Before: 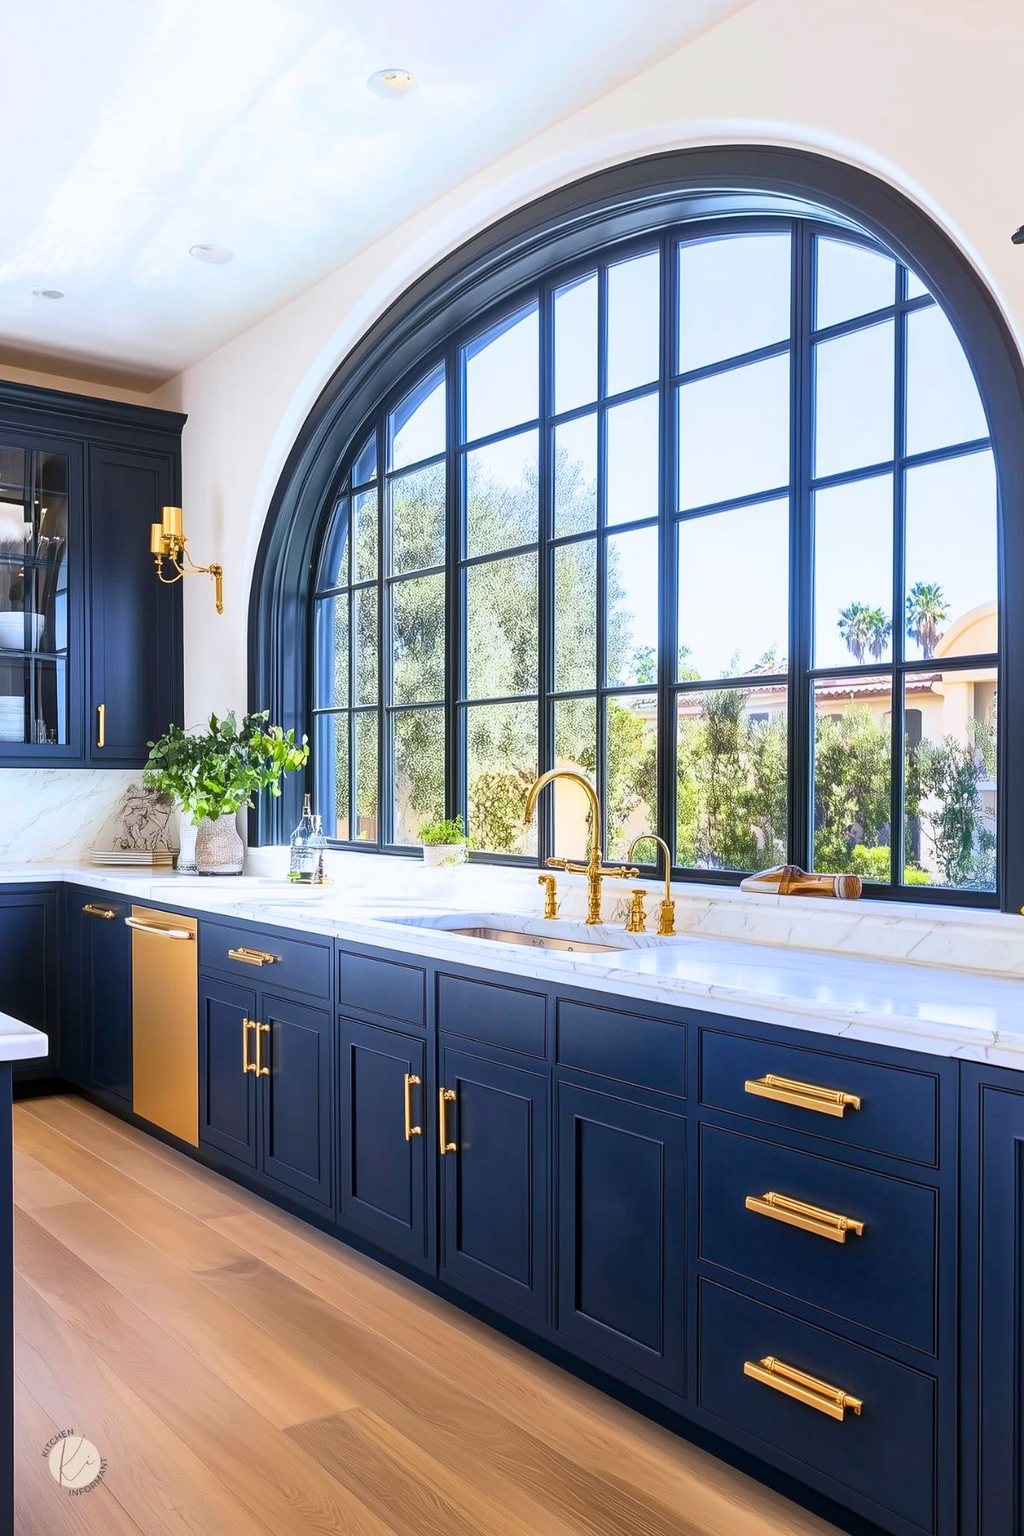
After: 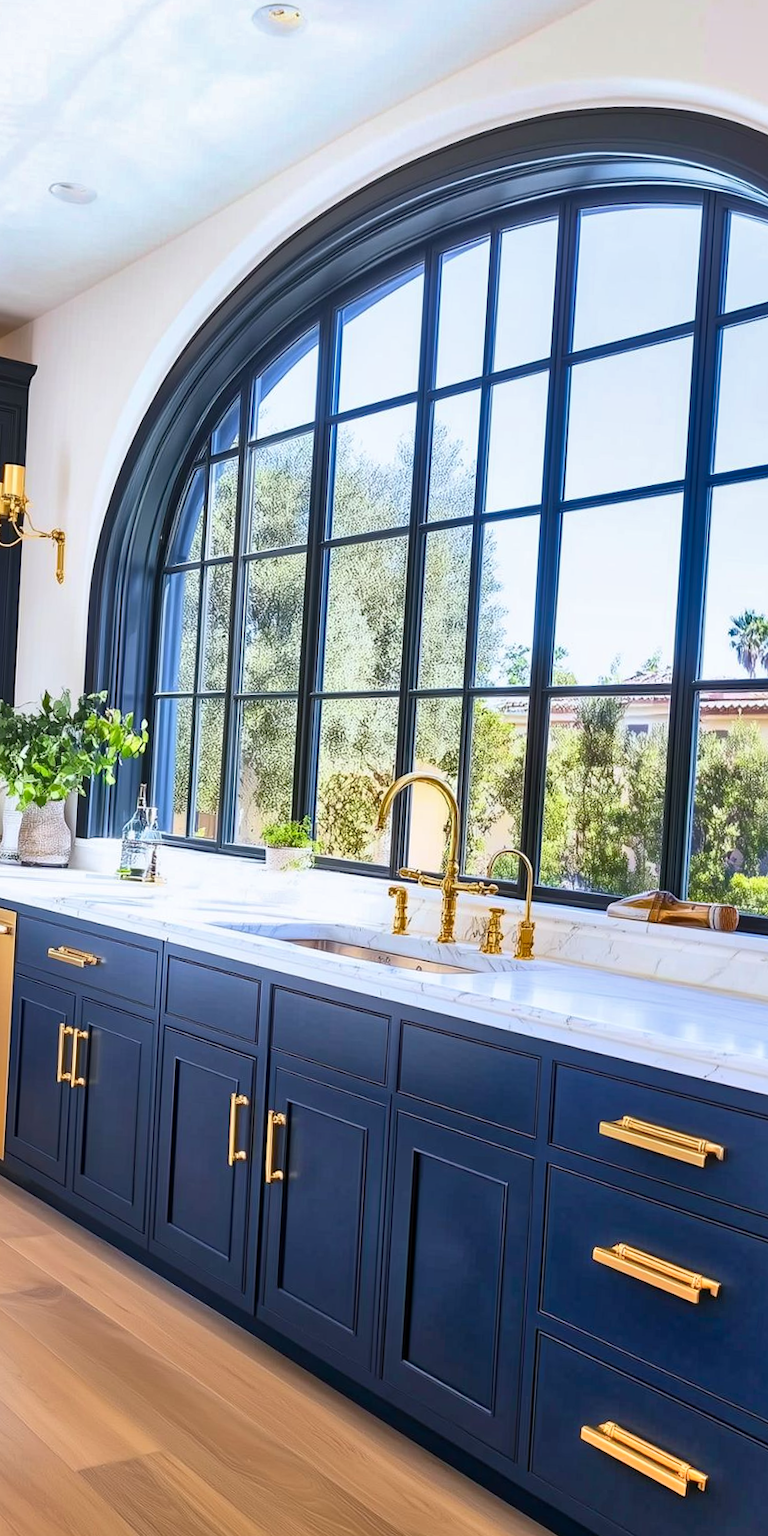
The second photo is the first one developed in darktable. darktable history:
shadows and highlights: low approximation 0.01, soften with gaussian
rotate and perspective: automatic cropping off
crop and rotate: angle -3.27°, left 14.277%, top 0.028%, right 10.766%, bottom 0.028%
